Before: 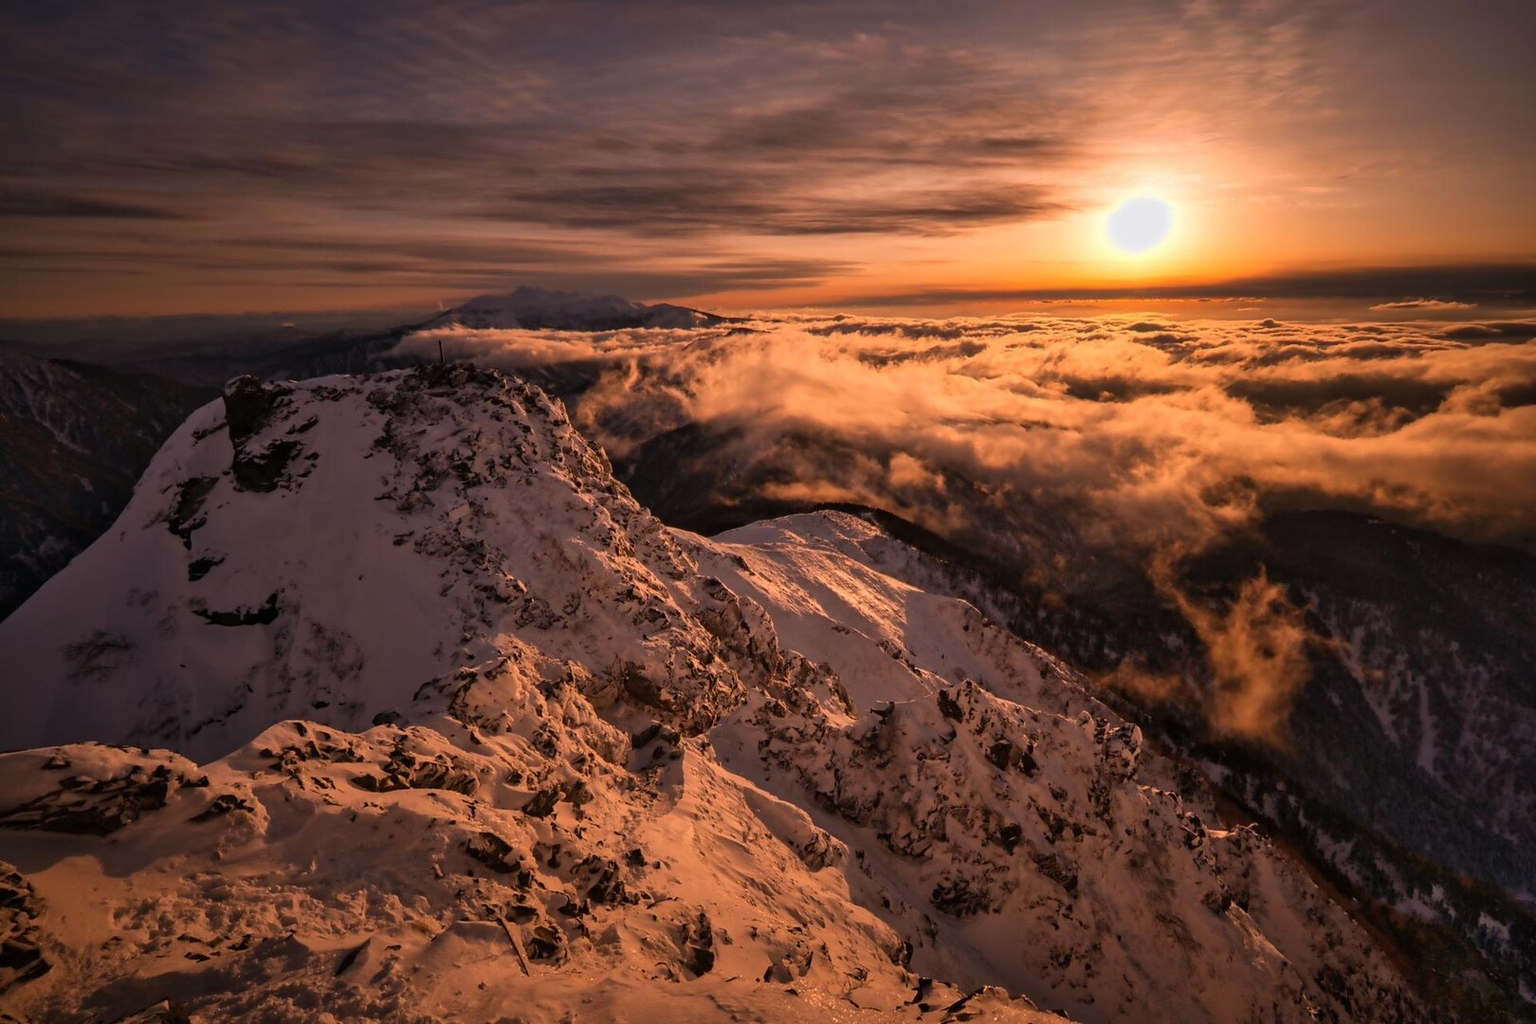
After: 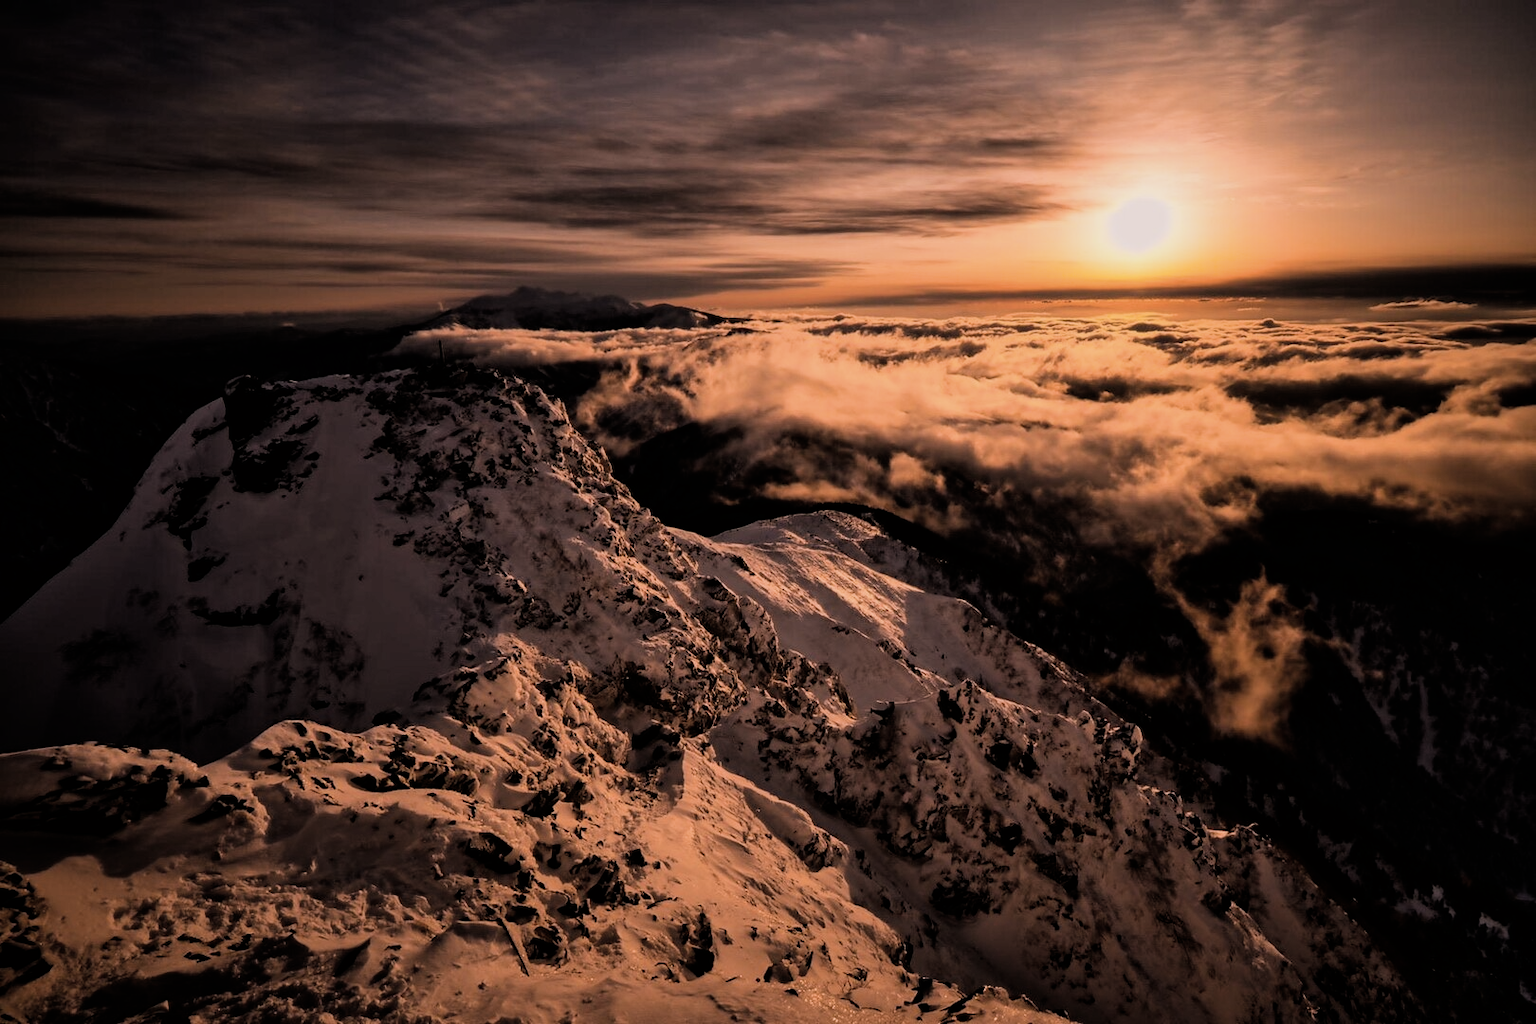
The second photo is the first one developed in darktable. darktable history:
color balance rgb: highlights gain › chroma 1.066%, highlights gain › hue 69.81°, linear chroma grading › global chroma 16.771%, perceptual saturation grading › global saturation -3.2%, perceptual saturation grading › shadows -1.353%
filmic rgb: black relative exposure -5.03 EV, white relative exposure 3.97 EV, hardness 2.89, contrast 1.384, highlights saturation mix -29.63%
color correction: highlights a* 5.5, highlights b* 5.16, saturation 0.682
